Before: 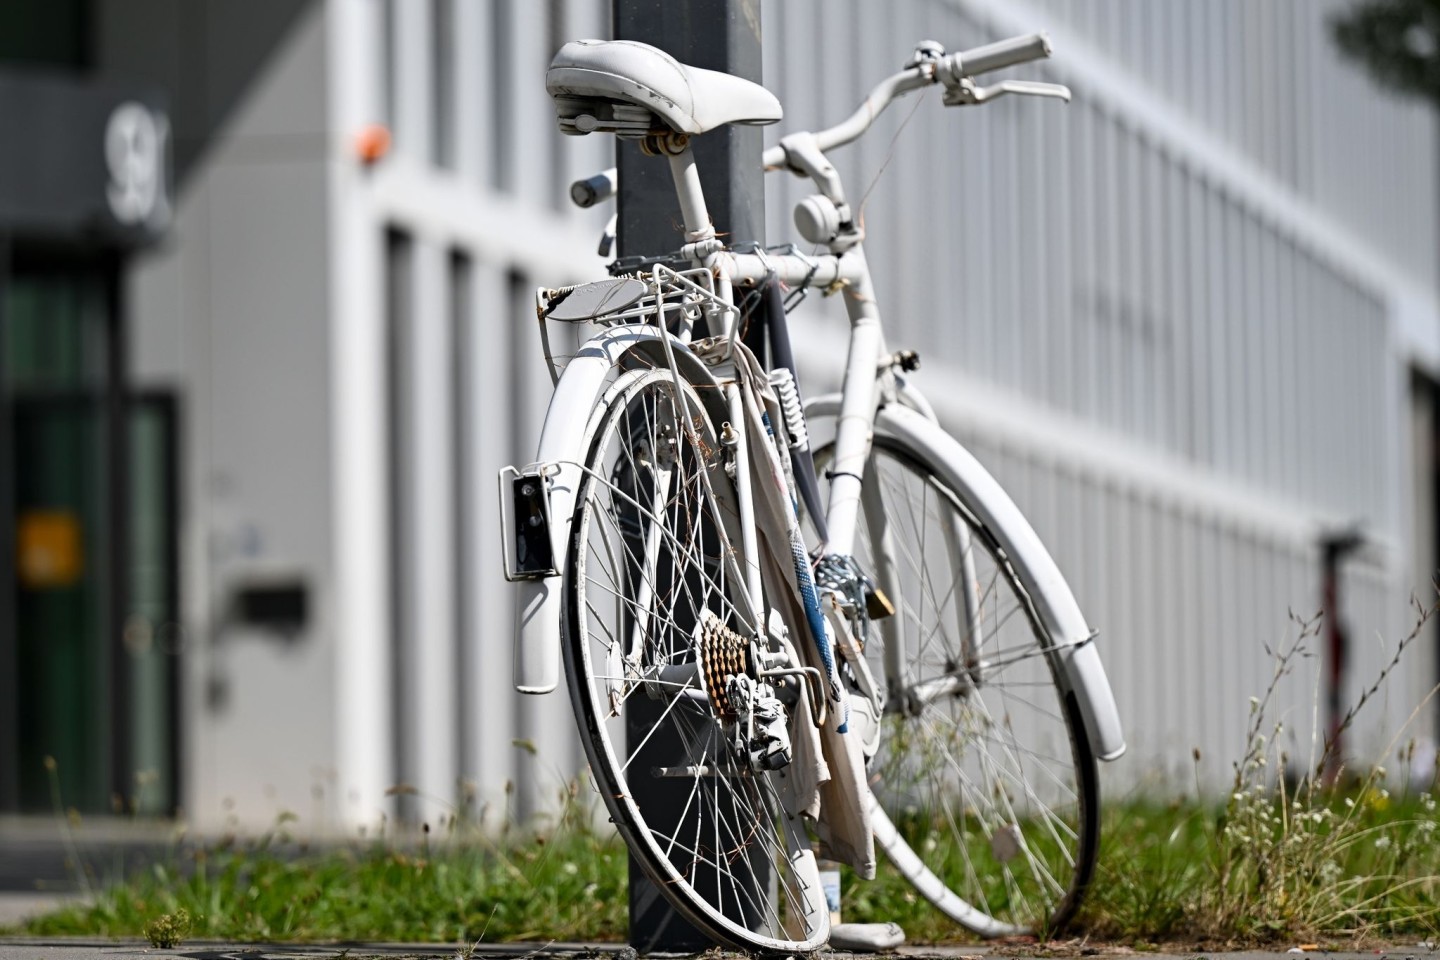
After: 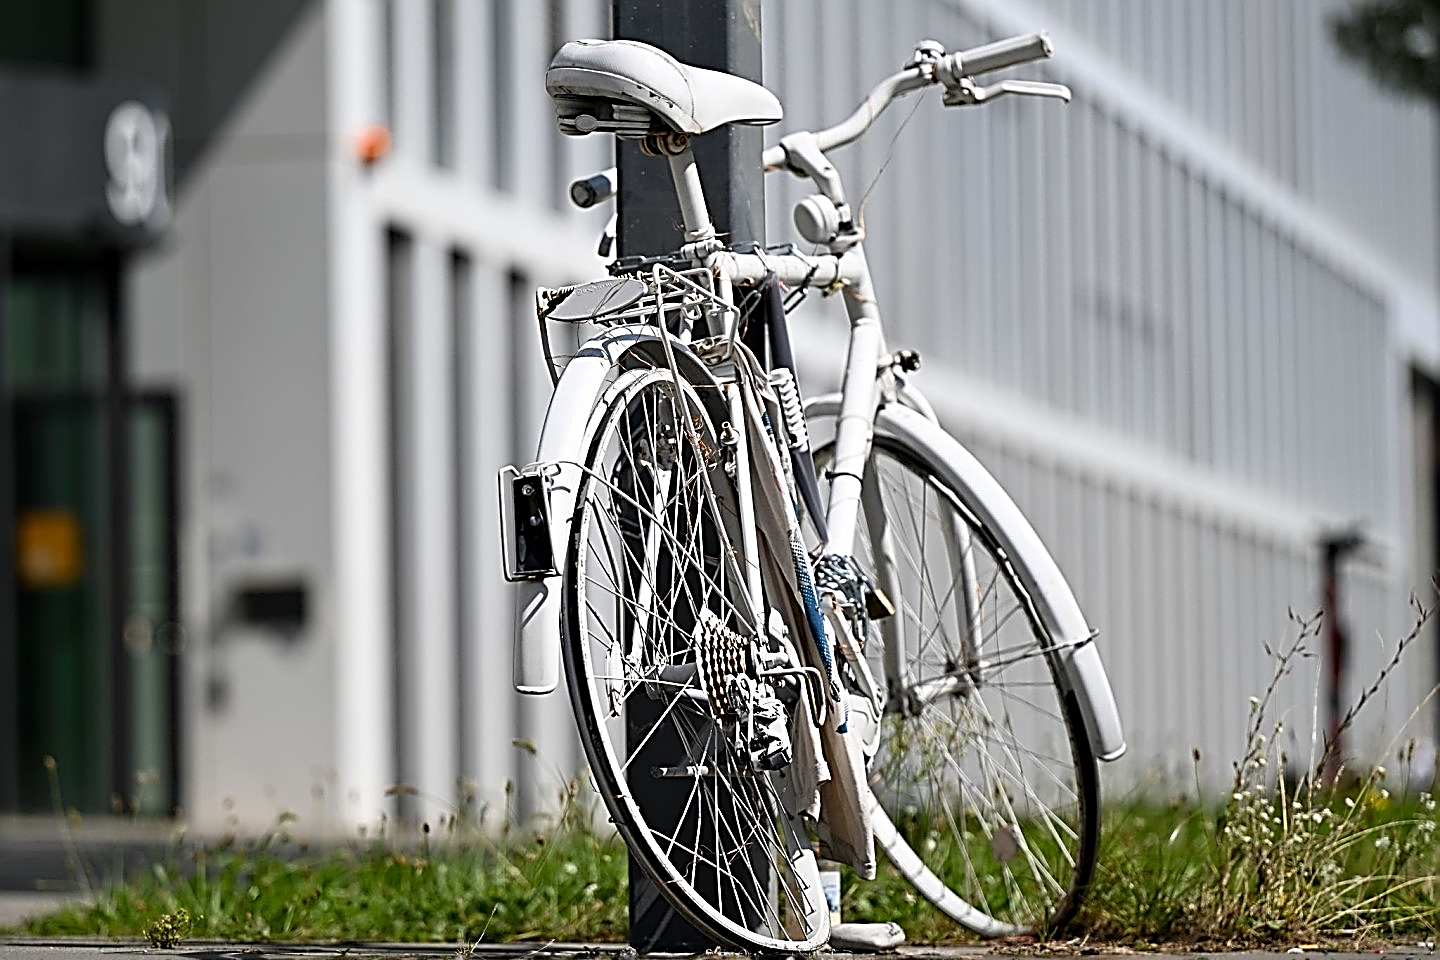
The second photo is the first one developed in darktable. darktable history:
sharpen: amount 1.879
